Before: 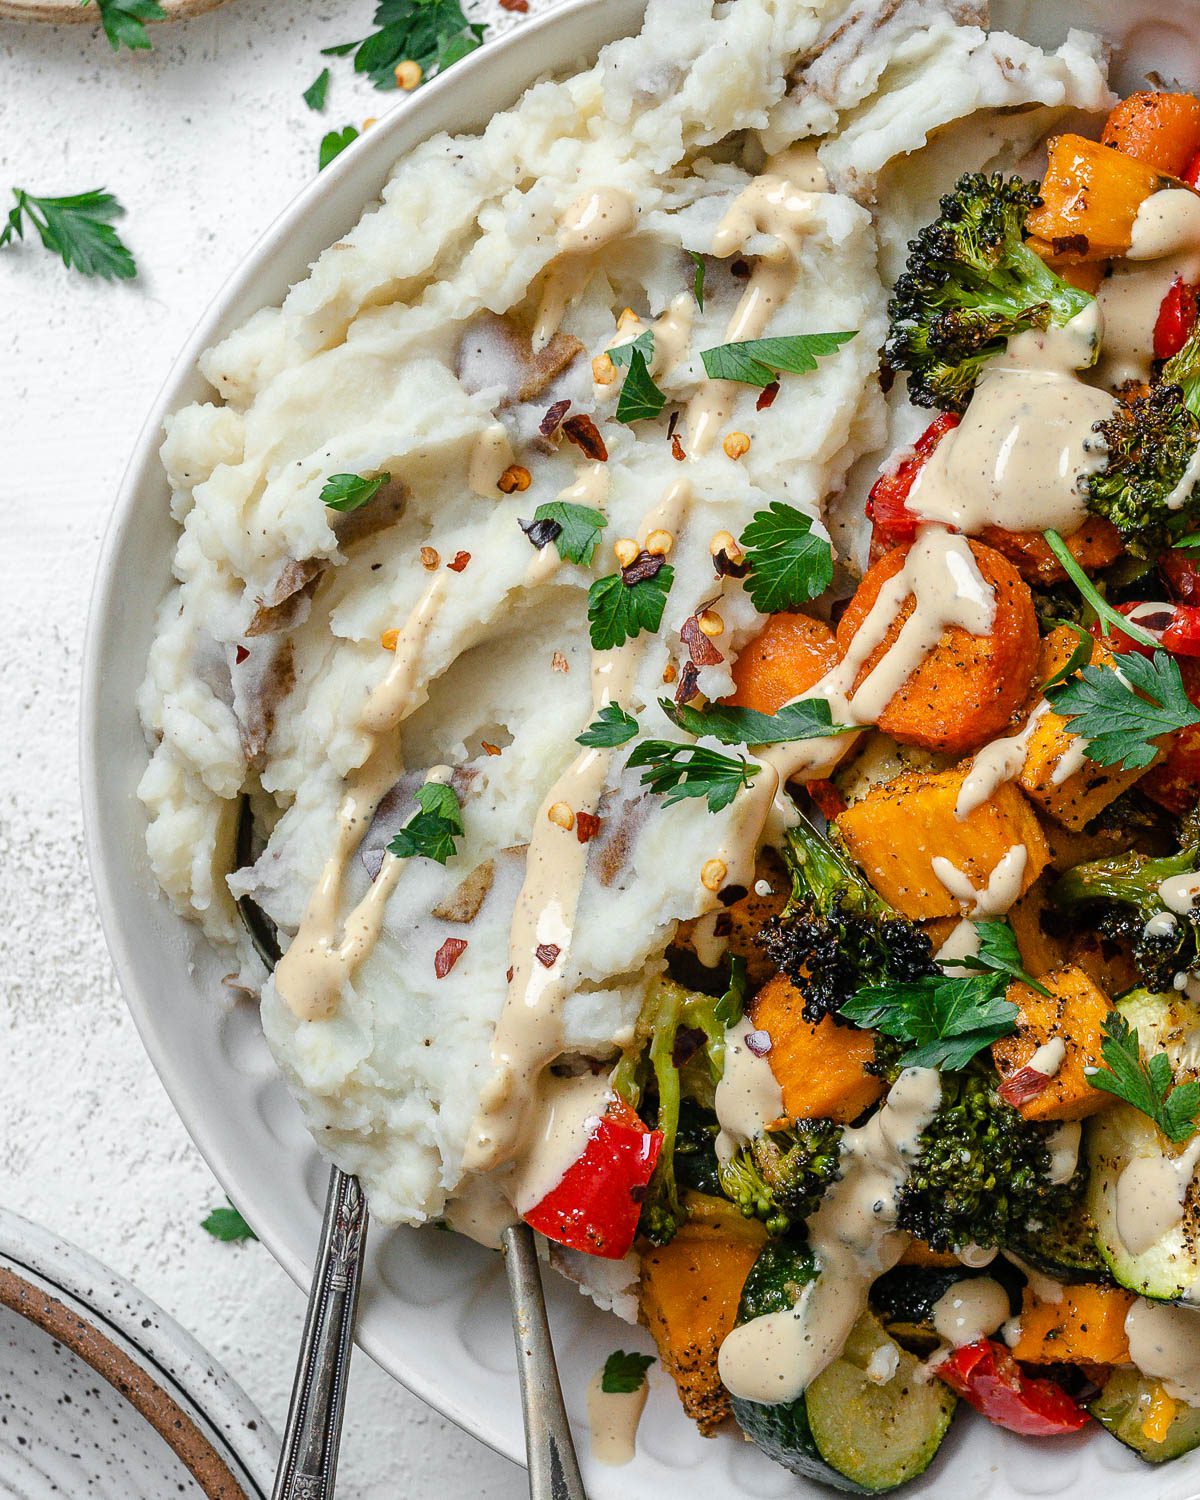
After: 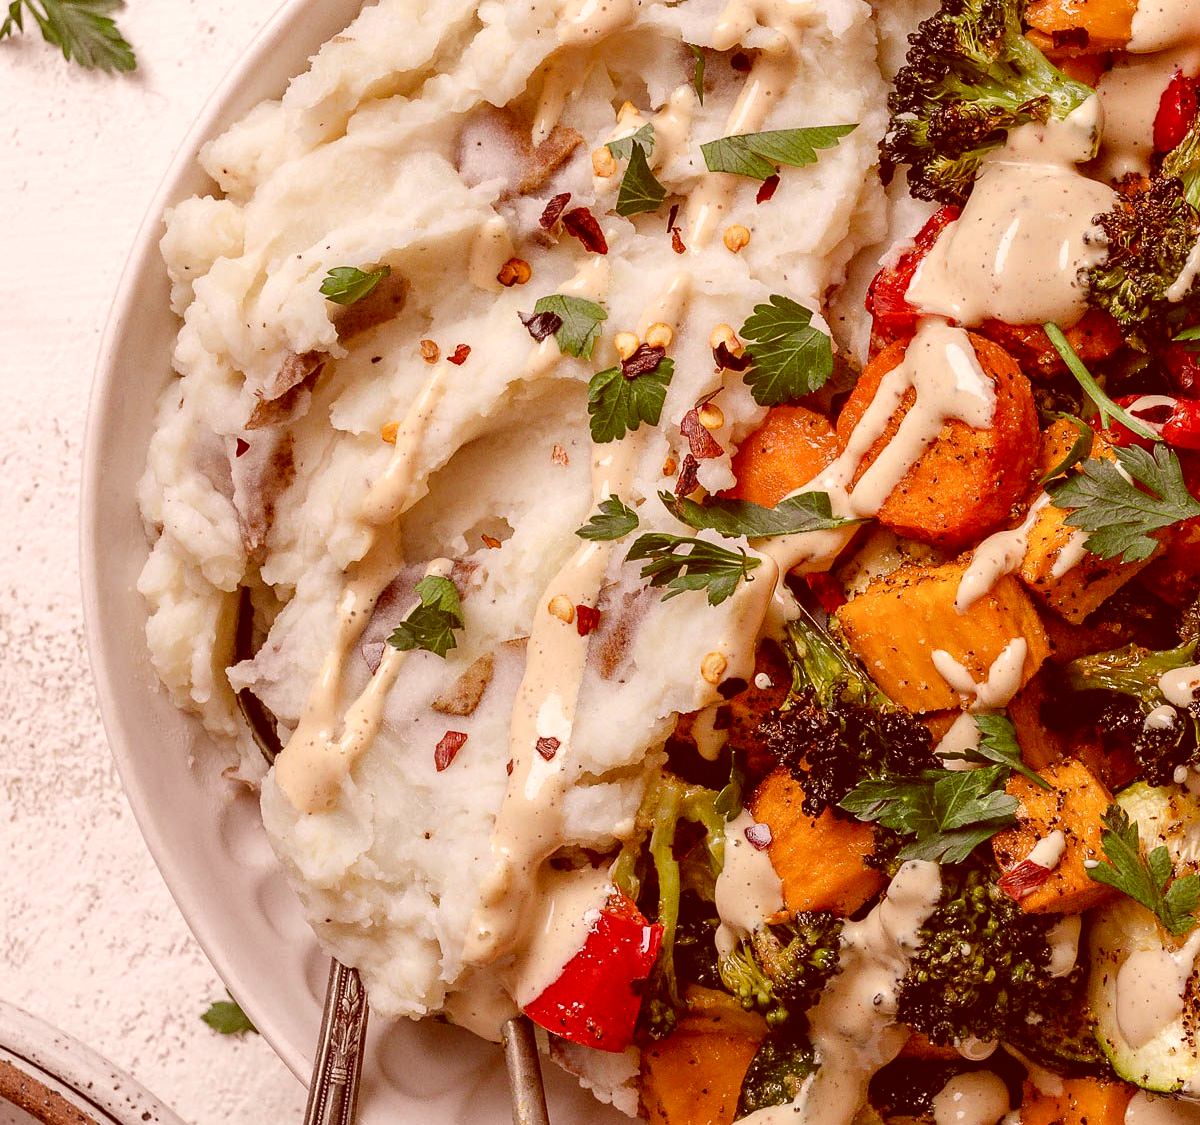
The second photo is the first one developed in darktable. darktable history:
color correction: highlights a* 9.03, highlights b* 8.71, shadows a* 40, shadows b* 40, saturation 0.8
crop: top 13.819%, bottom 11.169%
